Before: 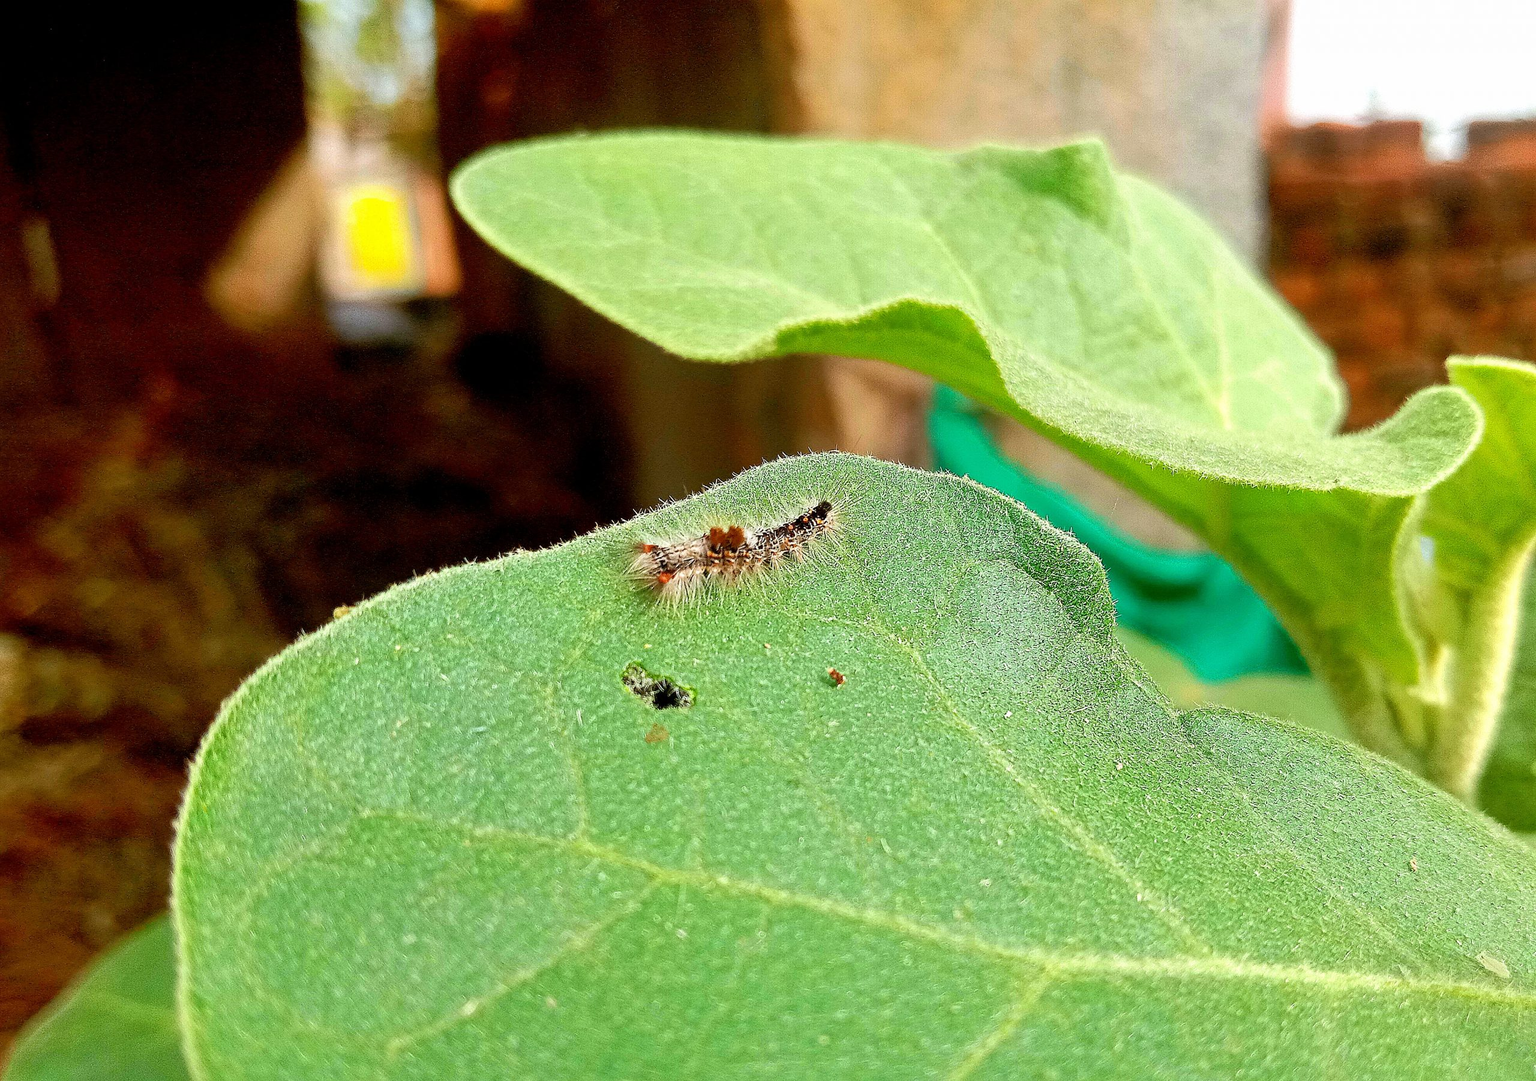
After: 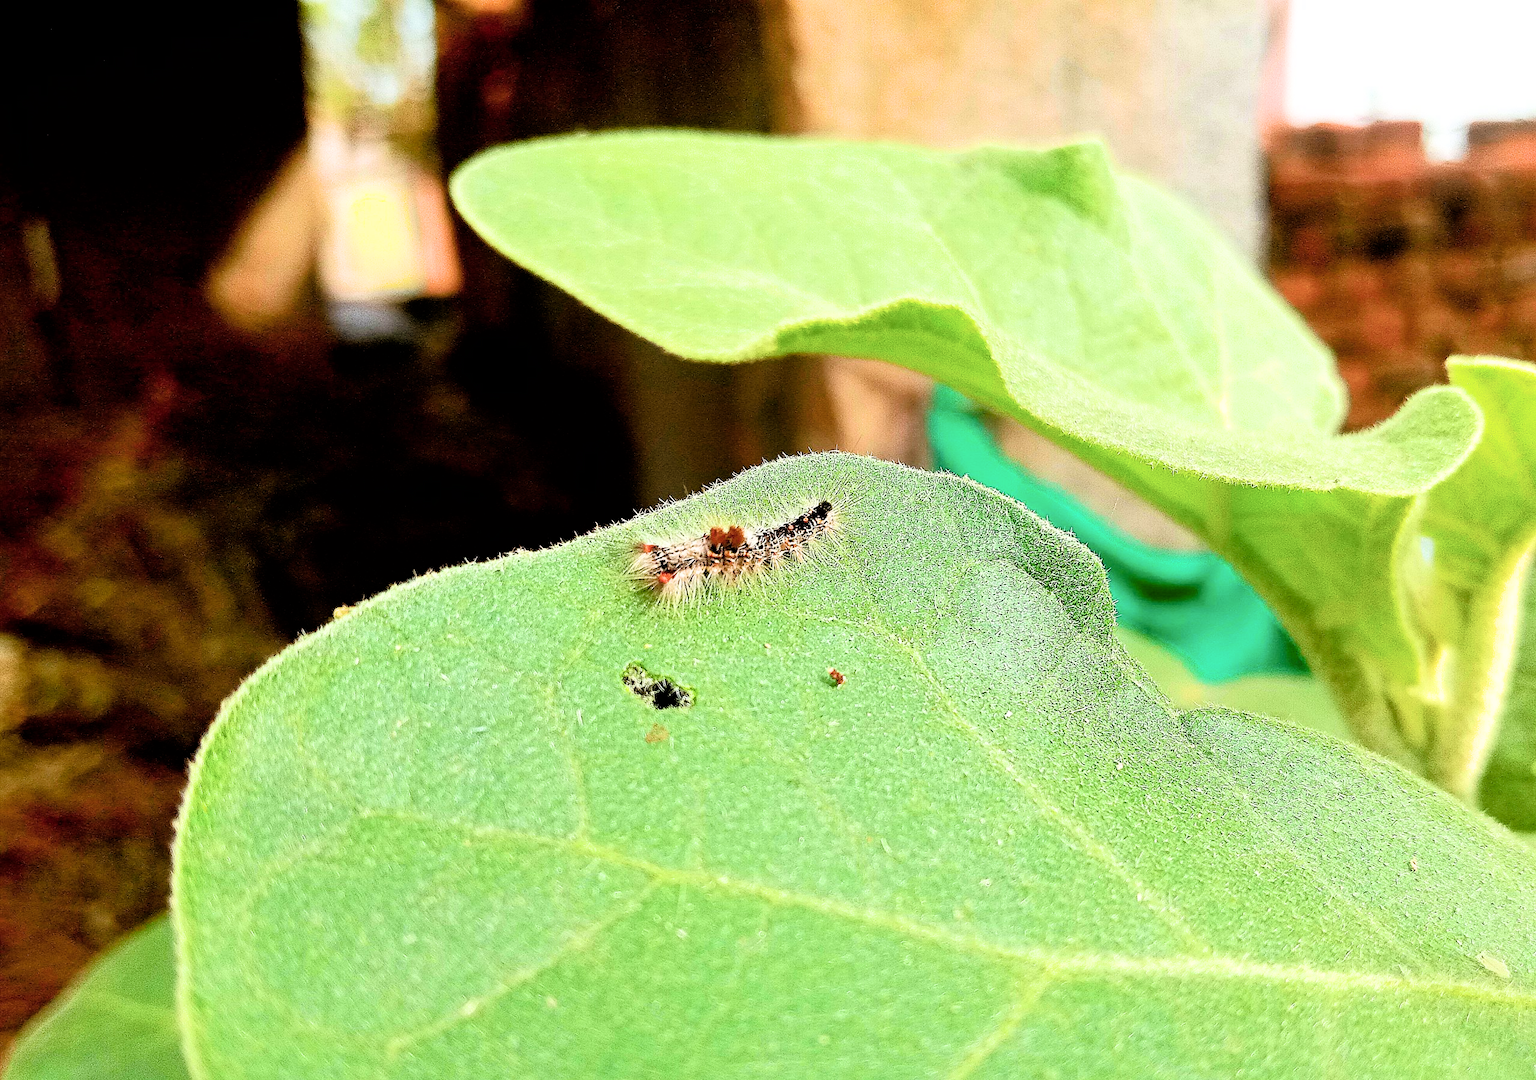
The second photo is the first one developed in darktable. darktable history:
color balance rgb: linear chroma grading › shadows -7.594%, linear chroma grading › global chroma 9.791%, perceptual saturation grading › global saturation 0.892%, hue shift -1.87°, contrast -20.971%
filmic rgb: black relative exposure -3.8 EV, white relative exposure 2.38 EV, dynamic range scaling -49.74%, hardness 3.43, latitude 30.25%, contrast 1.812
exposure: black level correction 0, exposure 0.5 EV, compensate highlight preservation false
